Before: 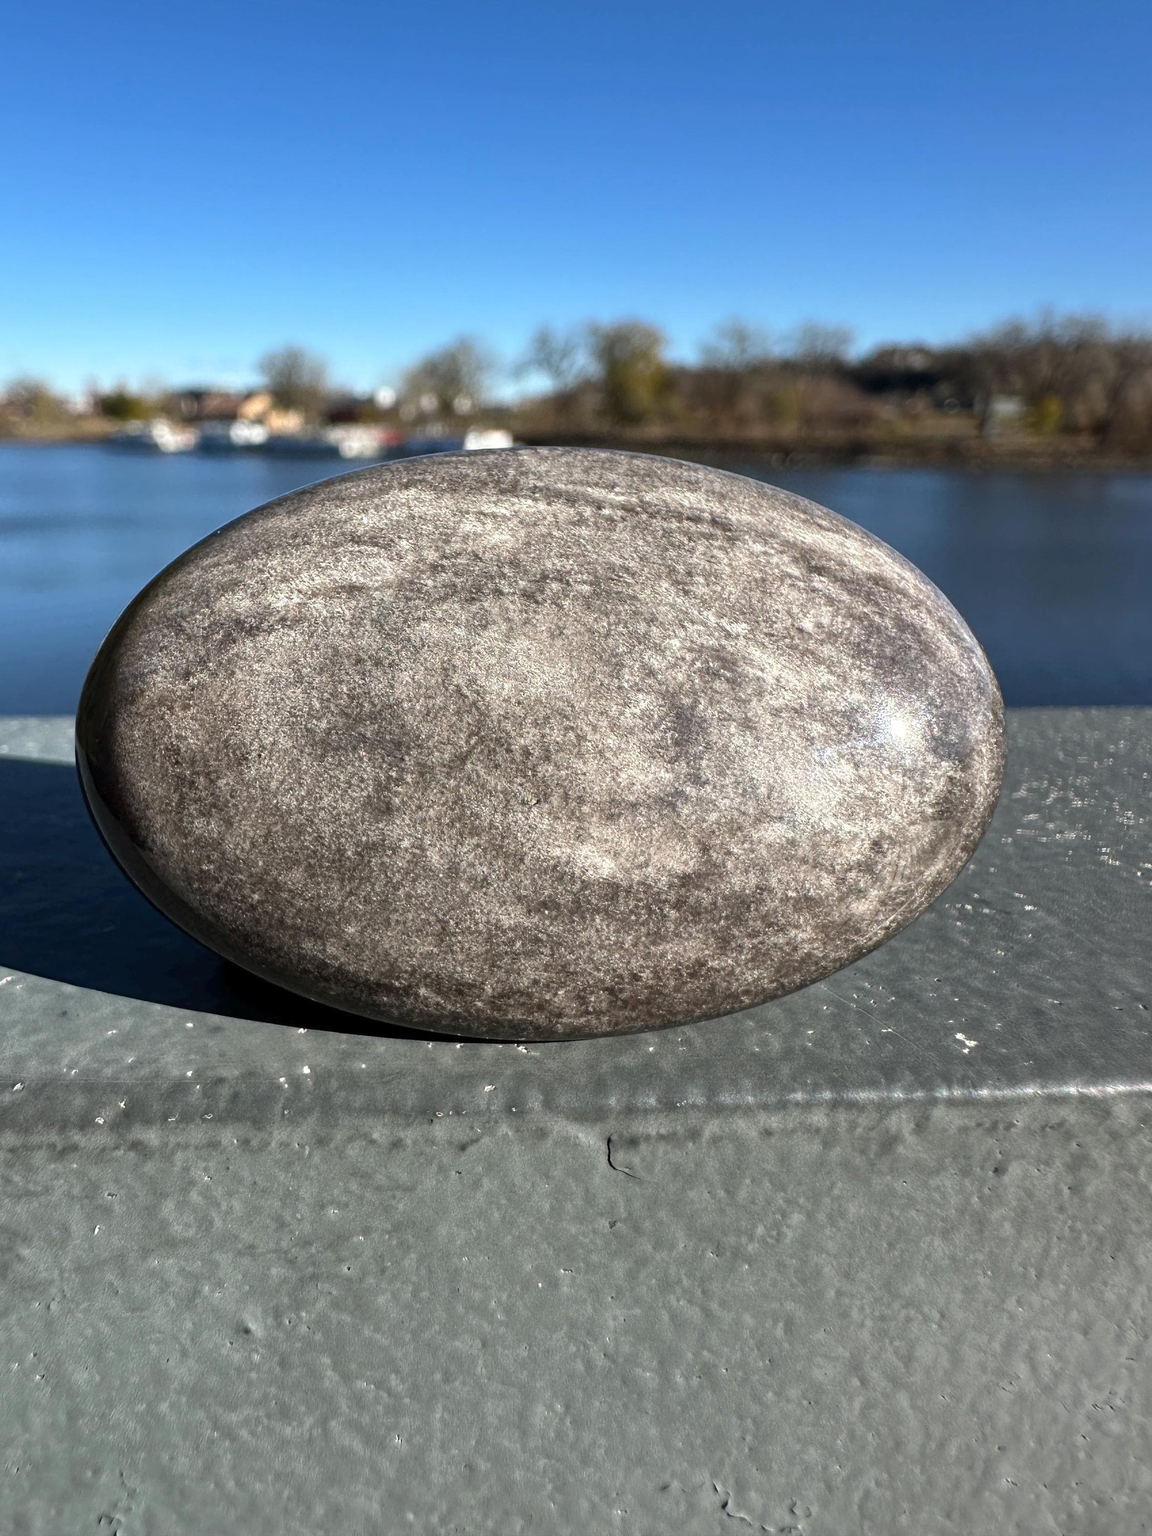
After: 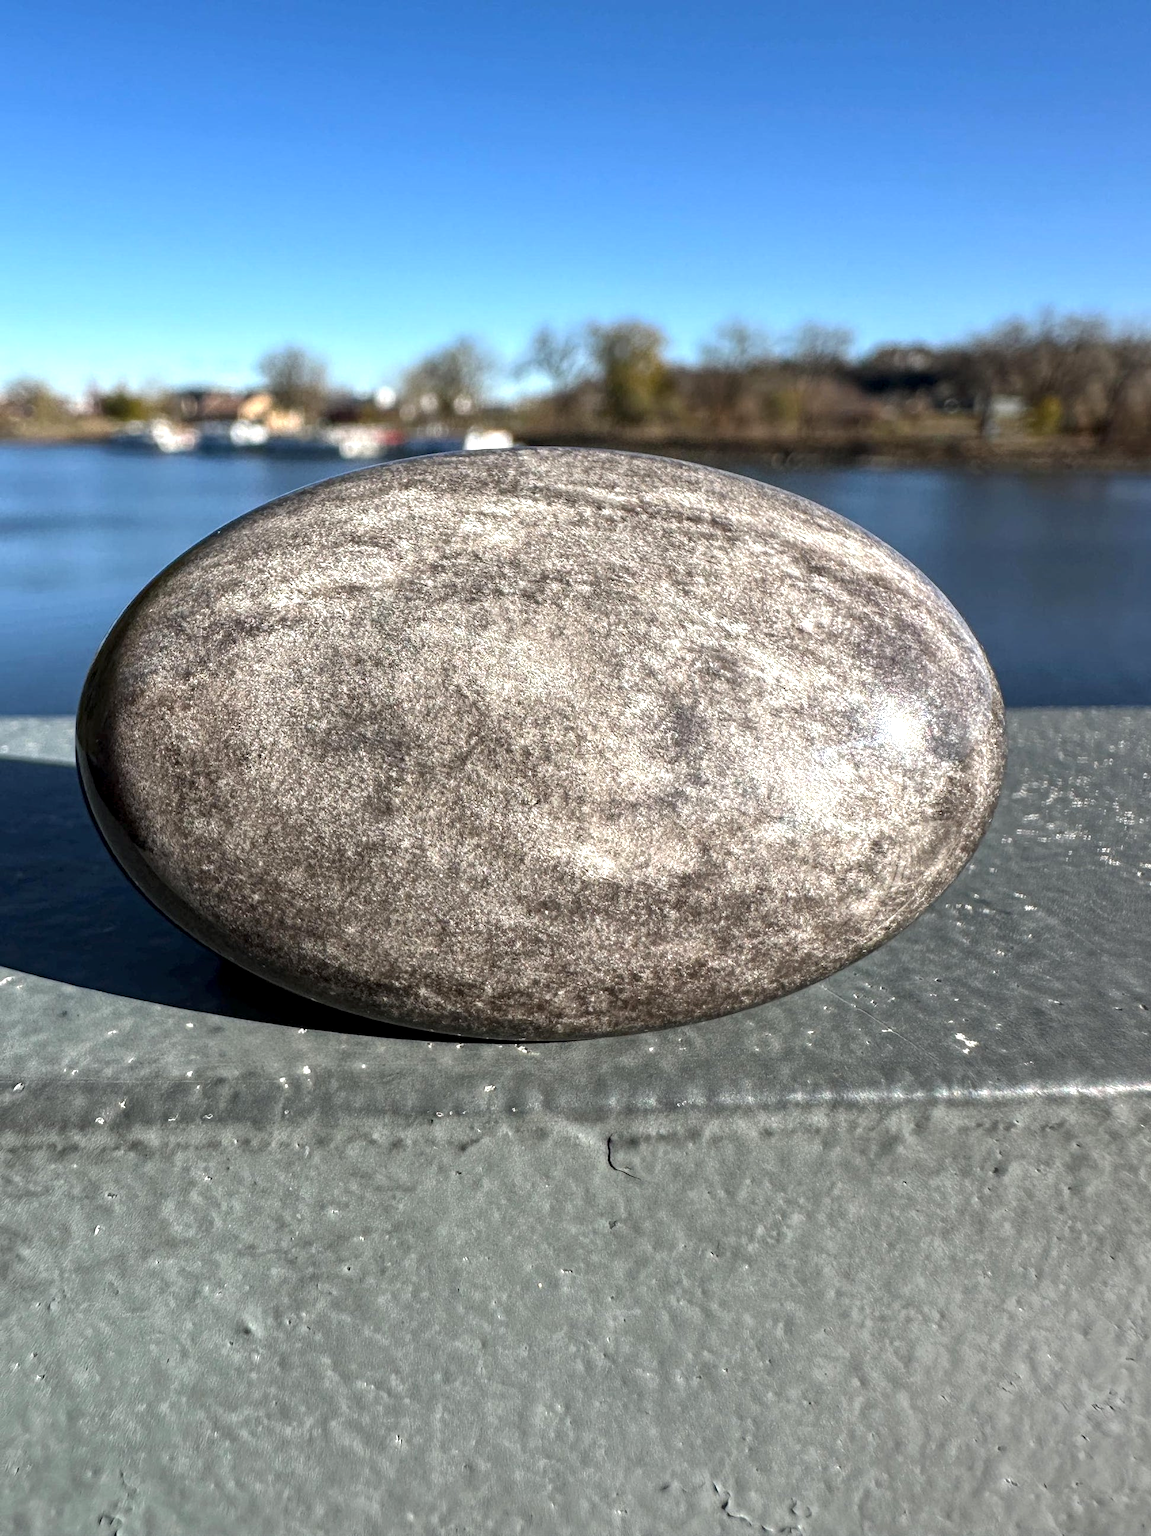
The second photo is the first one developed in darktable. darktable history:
local contrast: on, module defaults
exposure: black level correction 0, exposure 0.302 EV, compensate exposure bias true, compensate highlight preservation false
